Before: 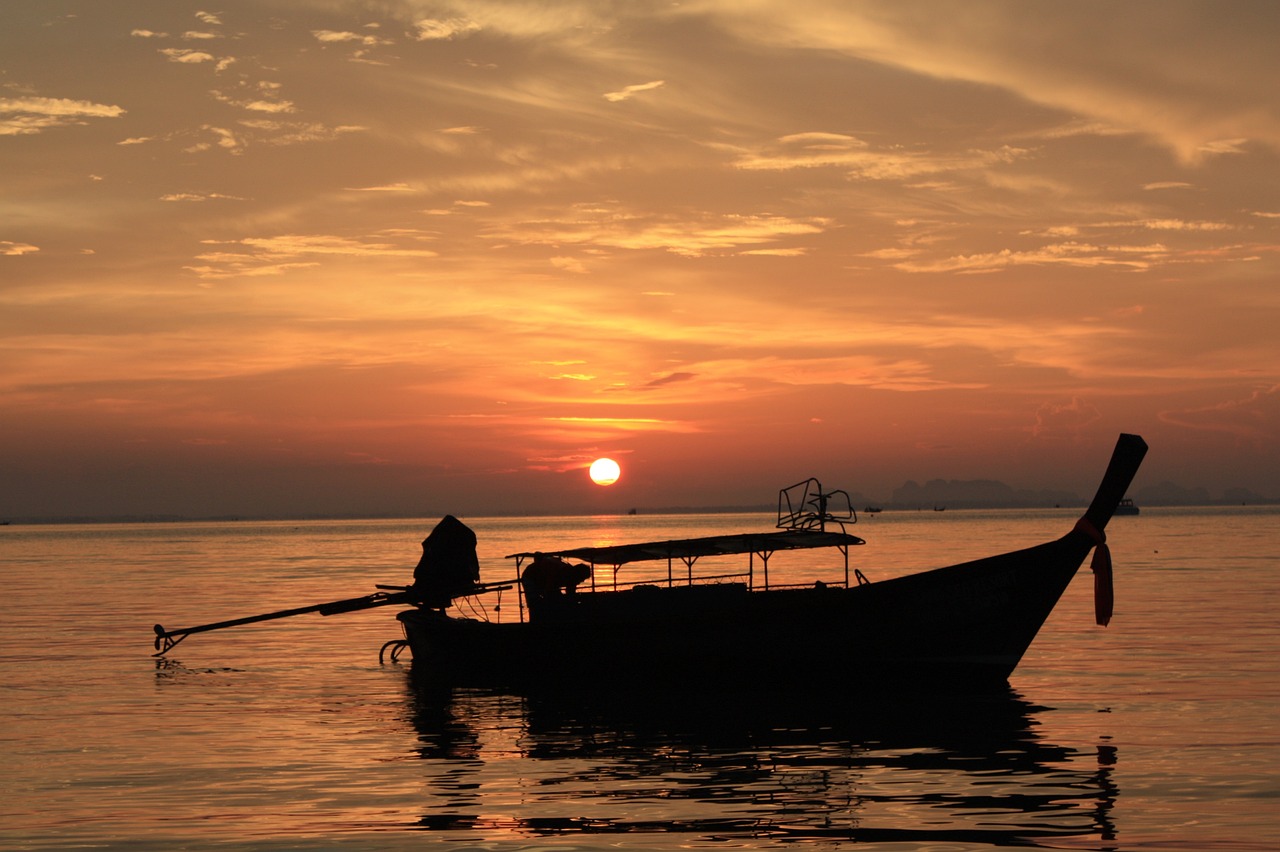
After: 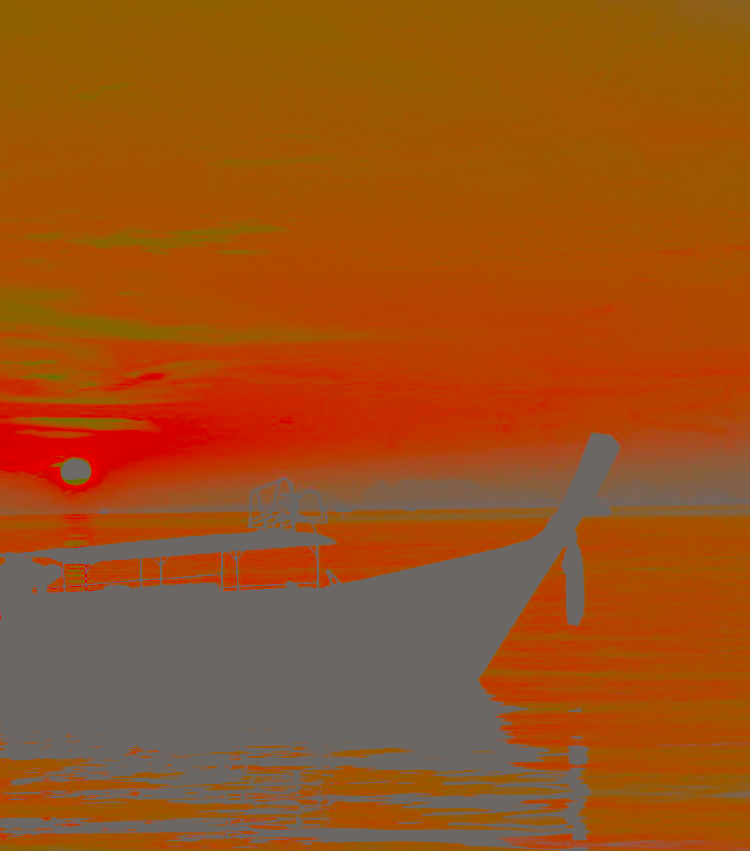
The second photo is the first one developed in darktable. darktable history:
tone curve: curves: ch0 [(0, 0.049) (0.113, 0.084) (0.285, 0.301) (0.673, 0.796) (0.845, 0.932) (0.994, 0.971)]; ch1 [(0, 0) (0.456, 0.424) (0.498, 0.5) (0.57, 0.557) (0.631, 0.635) (1, 1)]; ch2 [(0, 0) (0.395, 0.398) (0.44, 0.456) (0.502, 0.507) (0.55, 0.559) (0.67, 0.702) (1, 1)], color space Lab, independent channels, preserve colors none
crop: left 41.402%
filmic rgb: middle gray luminance 29%, black relative exposure -10.3 EV, white relative exposure 5.5 EV, threshold 6 EV, target black luminance 0%, hardness 3.95, latitude 2.04%, contrast 1.132, highlights saturation mix 5%, shadows ↔ highlights balance 15.11%, add noise in highlights 0, preserve chrominance no, color science v3 (2019), use custom middle-gray values true, iterations of high-quality reconstruction 0, contrast in highlights soft, enable highlight reconstruction true
contrast brightness saturation: contrast -0.99, brightness -0.17, saturation 0.75
